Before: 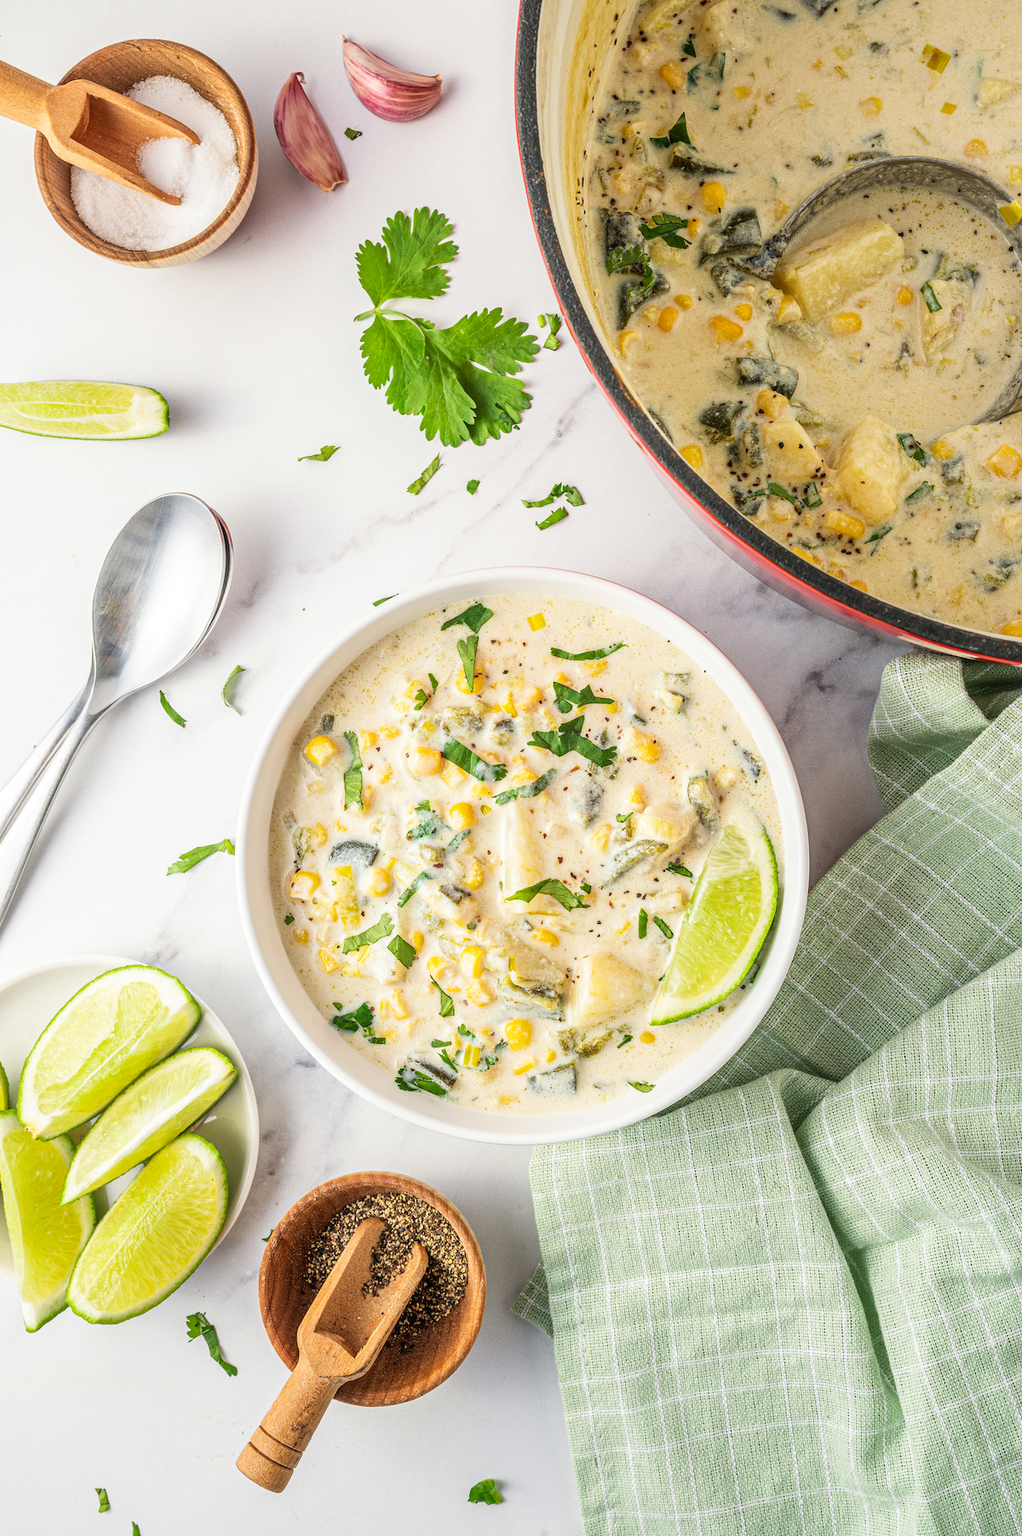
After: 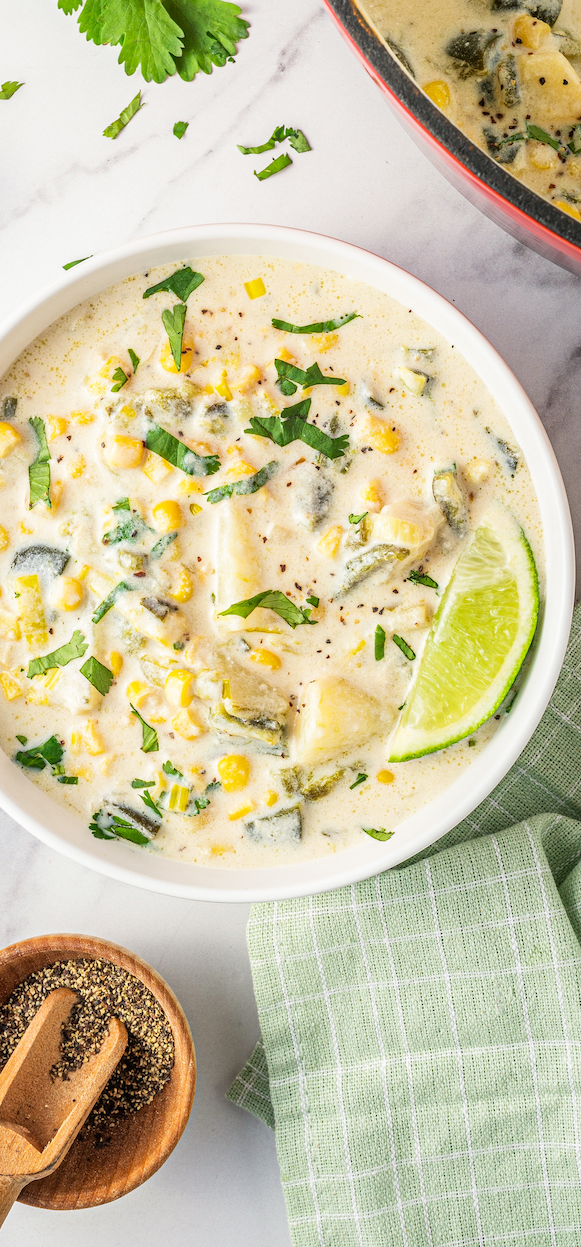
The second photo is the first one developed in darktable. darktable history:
crop: left 31.324%, top 24.548%, right 20.25%, bottom 6.311%
